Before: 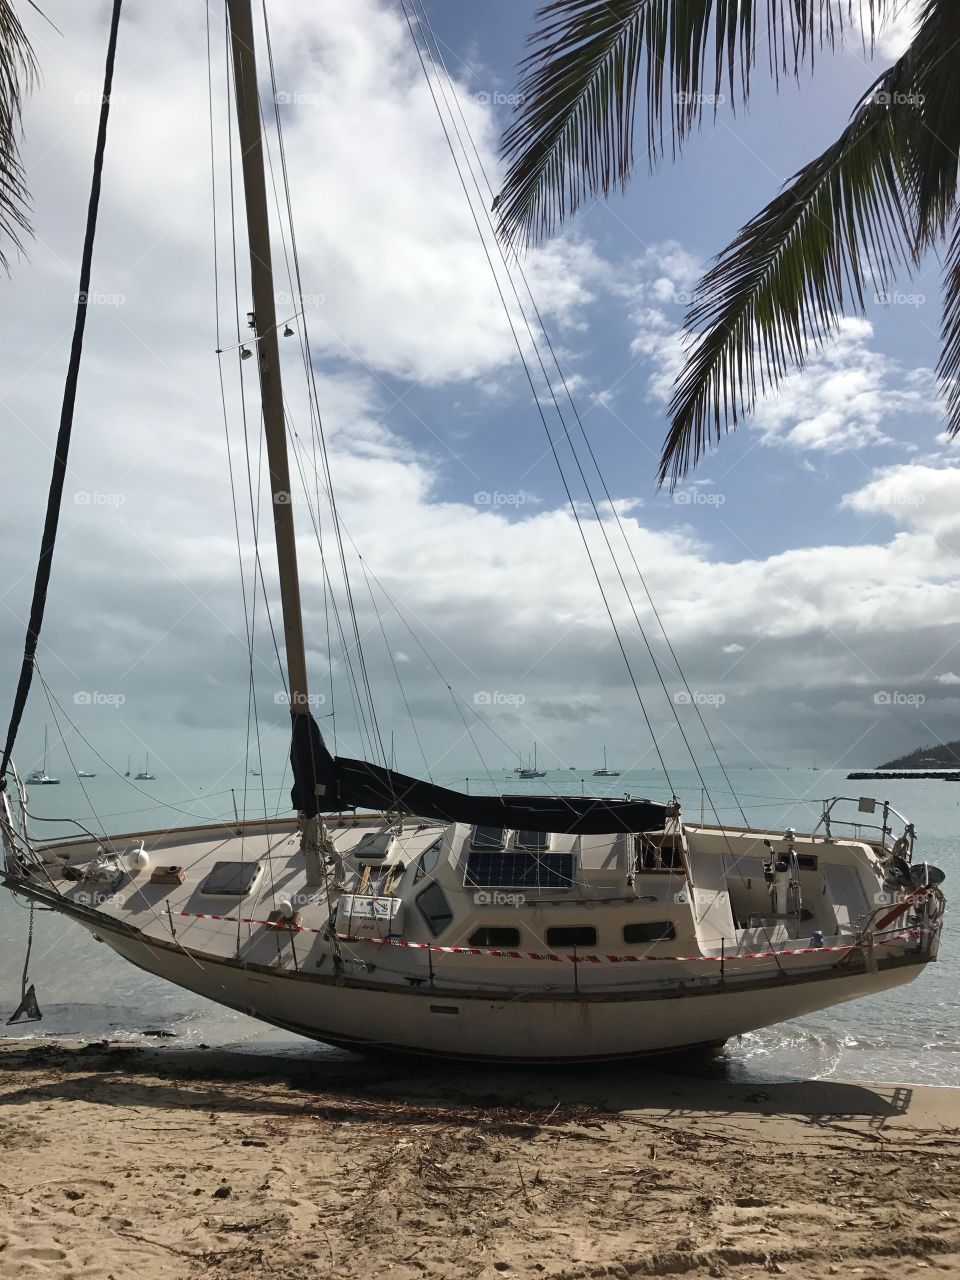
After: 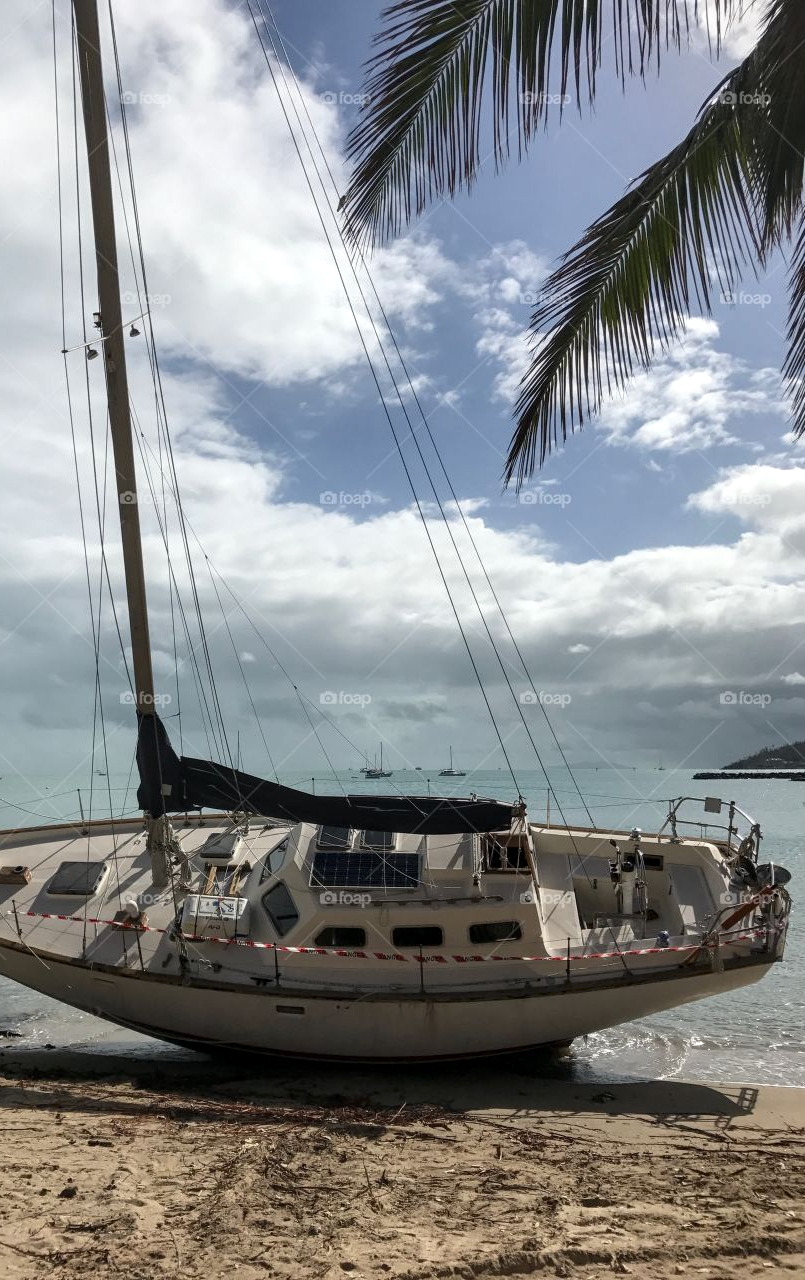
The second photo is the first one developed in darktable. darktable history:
crop: left 16.109%
local contrast: on, module defaults
